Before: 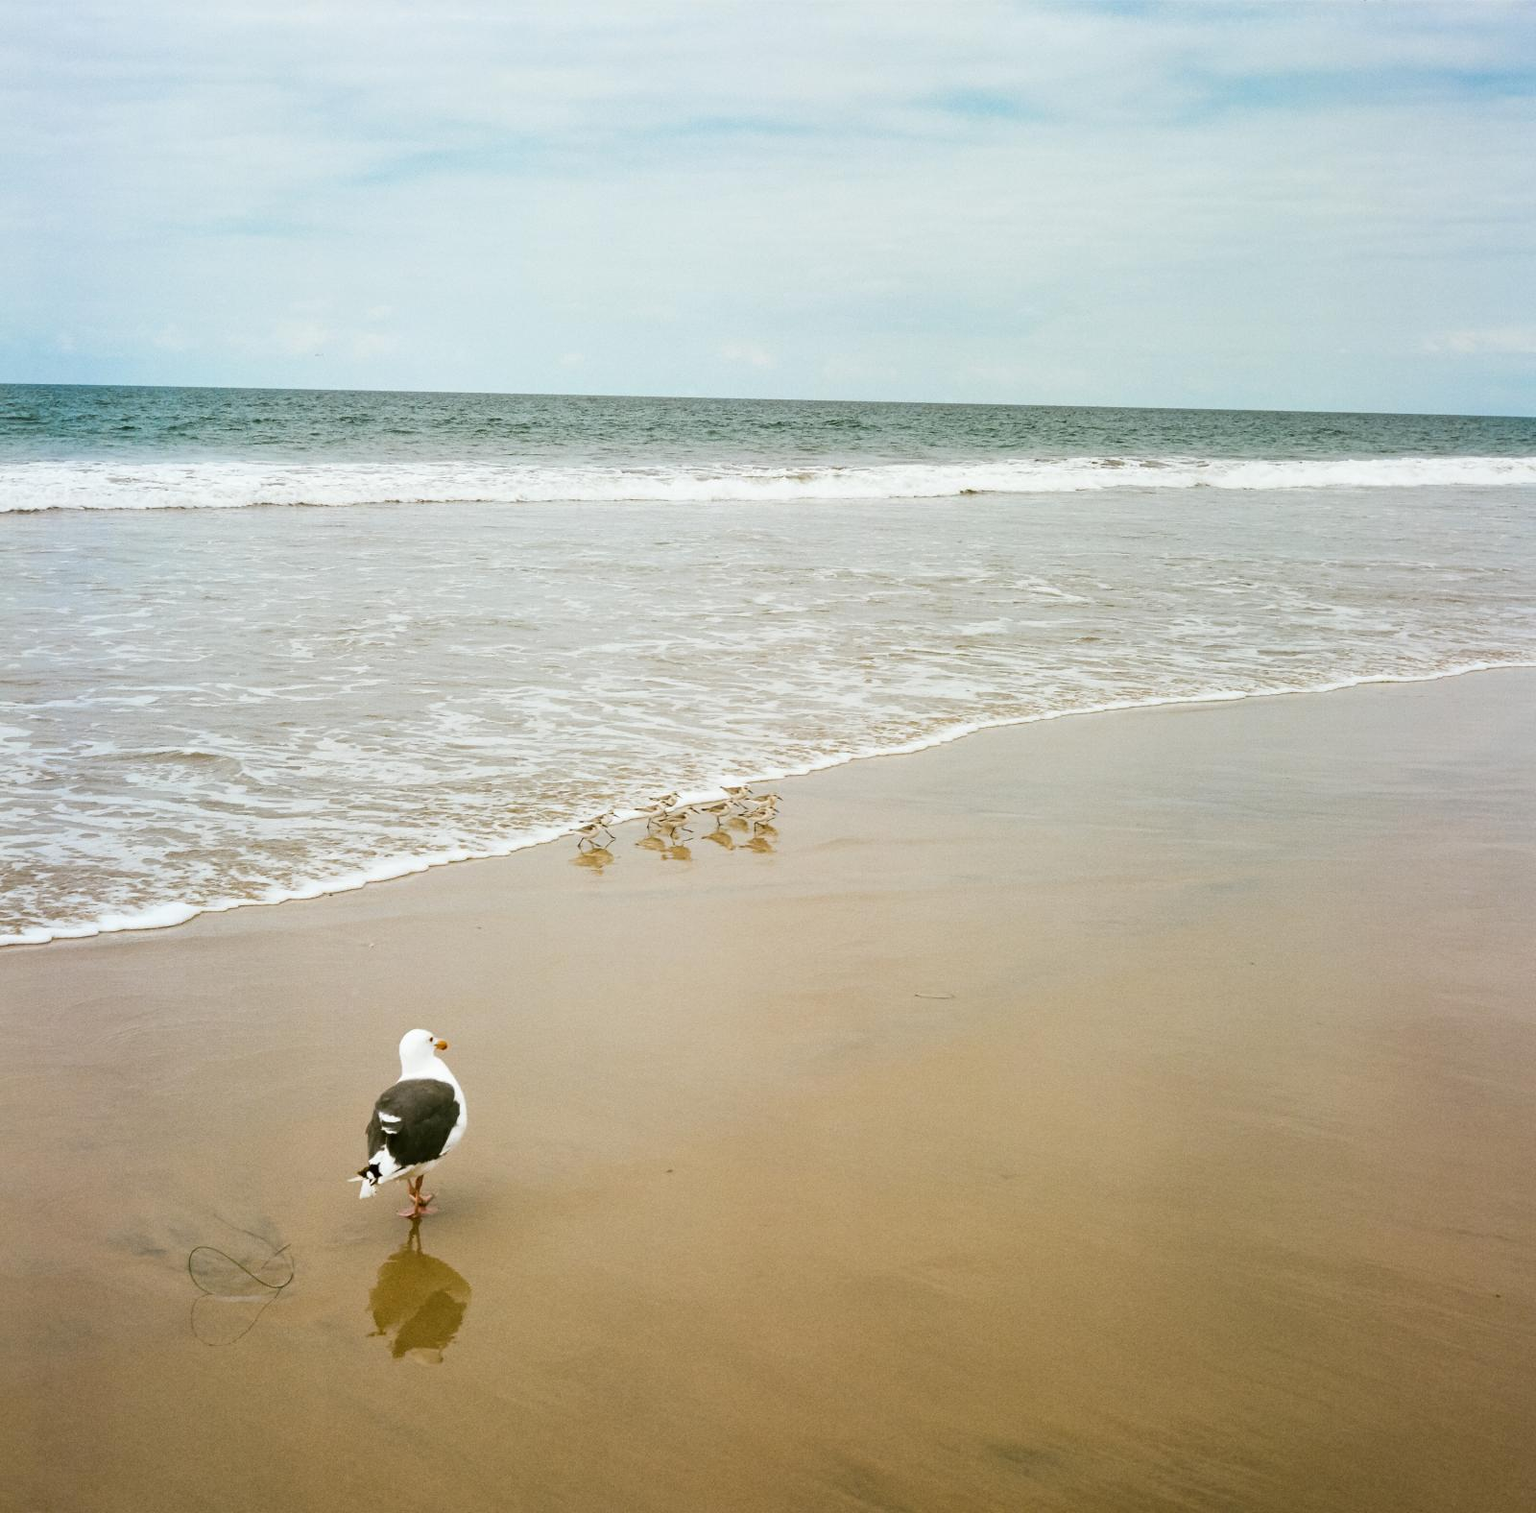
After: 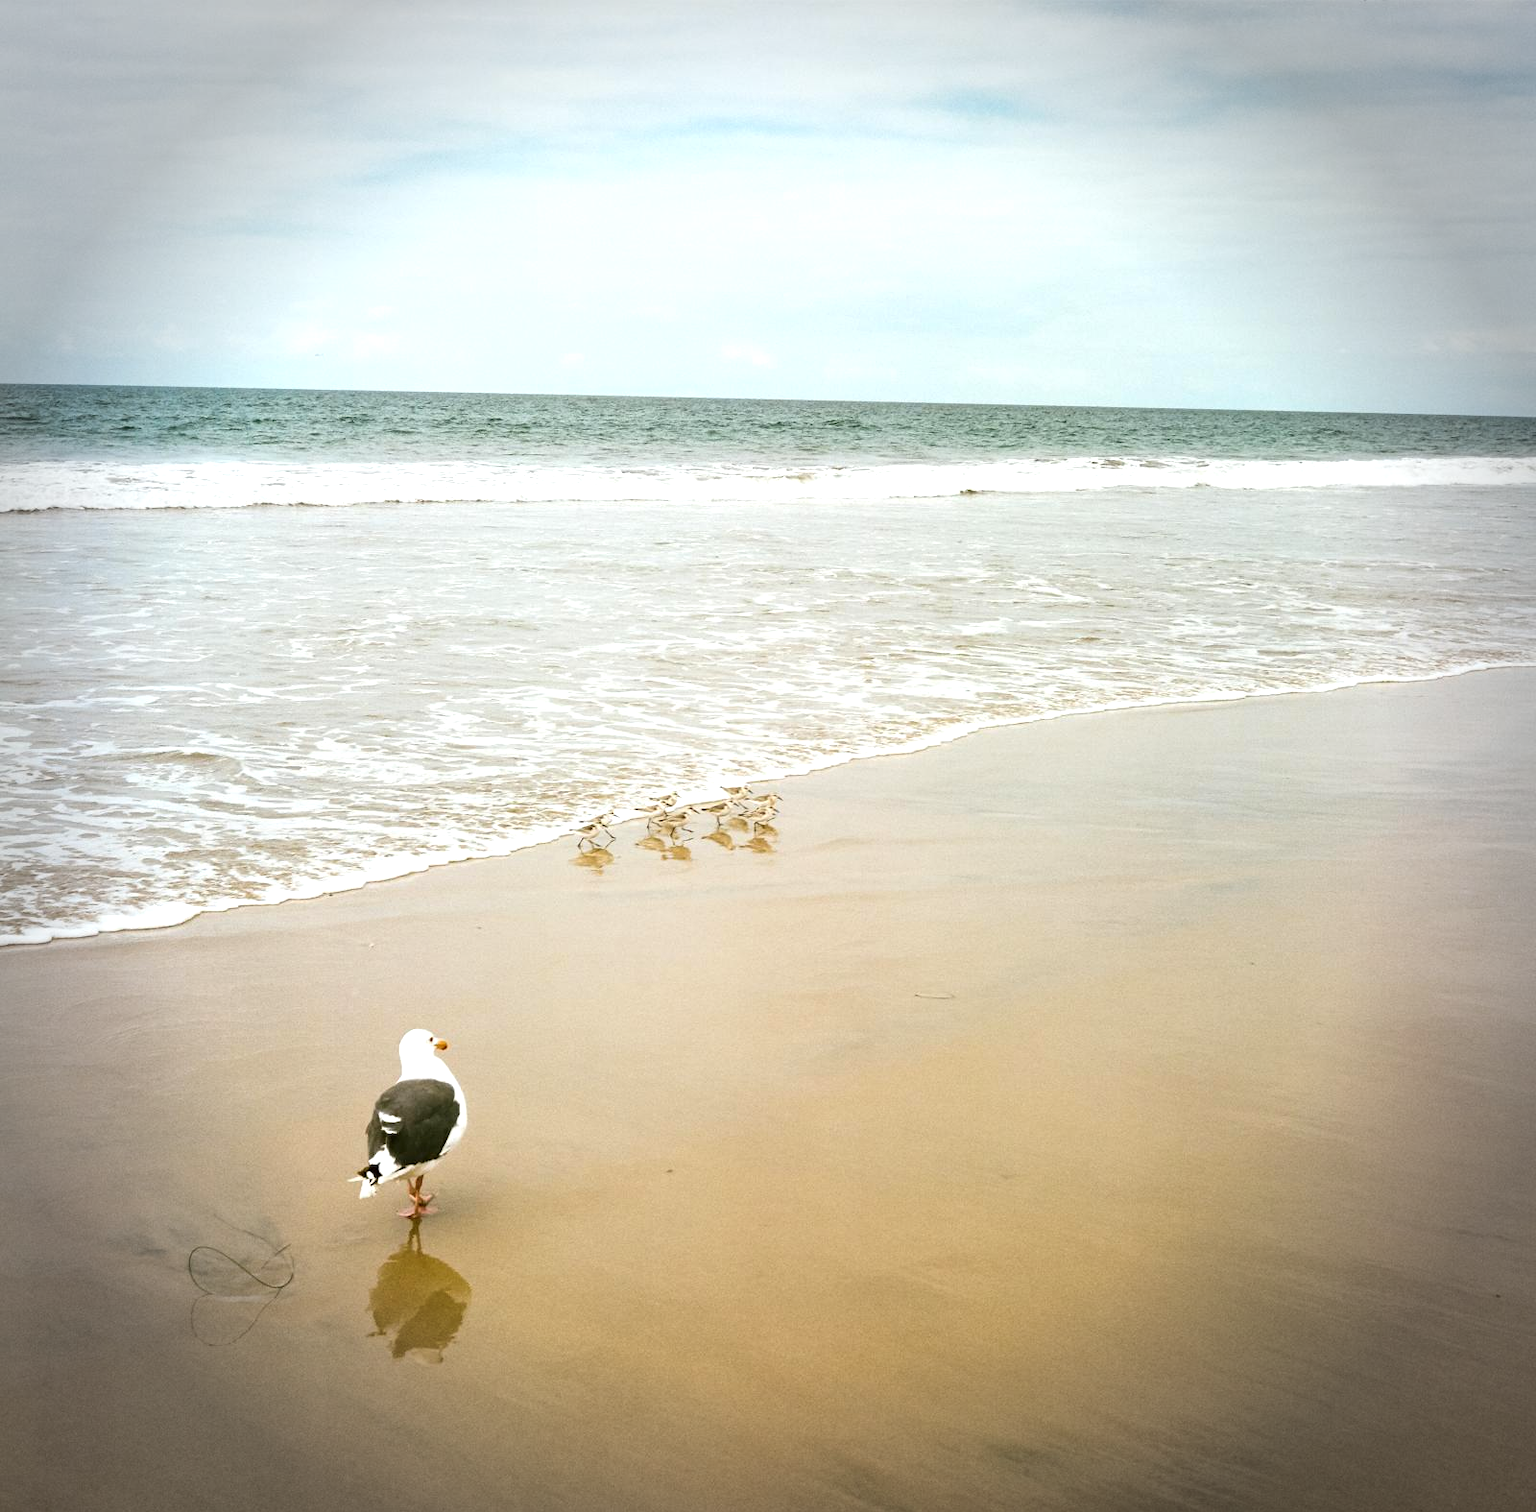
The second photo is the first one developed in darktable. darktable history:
vignetting: fall-off radius 31.09%
exposure: black level correction 0, exposure 0.499 EV, compensate highlight preservation false
